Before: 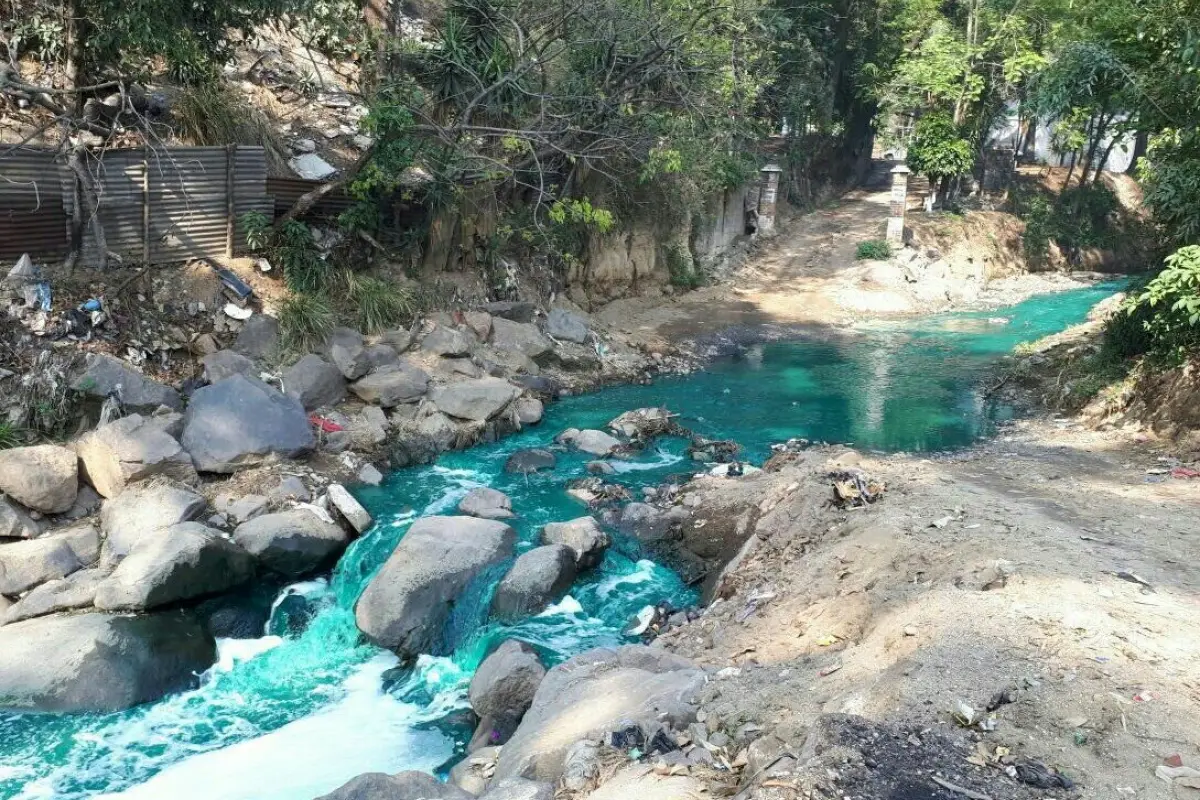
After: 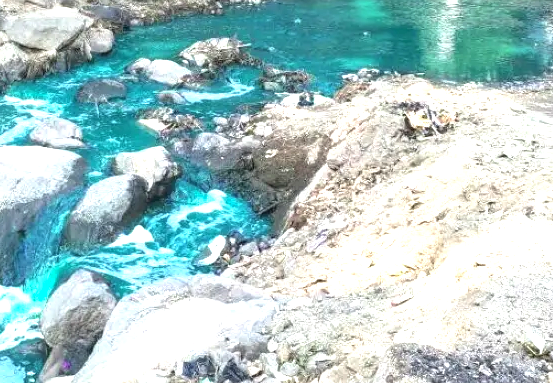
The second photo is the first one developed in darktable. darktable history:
local contrast: detail 109%
tone equalizer: edges refinement/feathering 500, mask exposure compensation -1.24 EV, preserve details no
crop: left 35.809%, top 46.261%, right 18.072%, bottom 5.863%
base curve: curves: ch0 [(0, 0) (0.472, 0.455) (1, 1)], preserve colors none
exposure: black level correction 0, exposure 1.121 EV, compensate highlight preservation false
